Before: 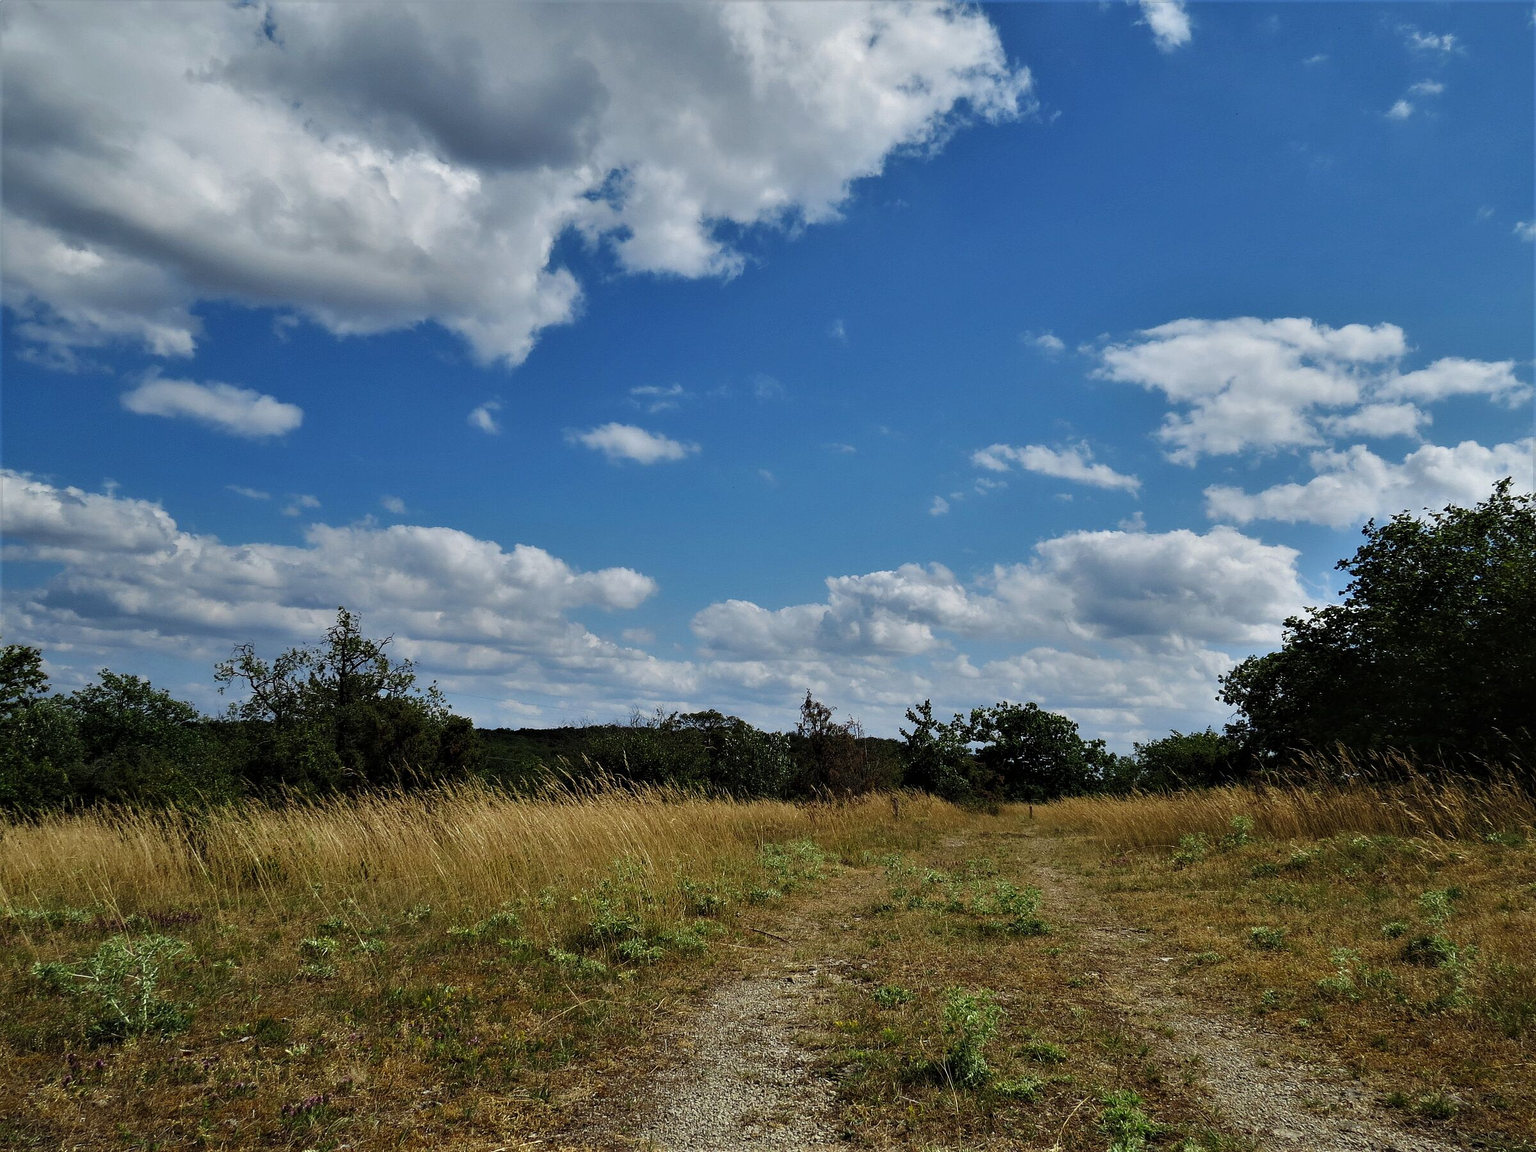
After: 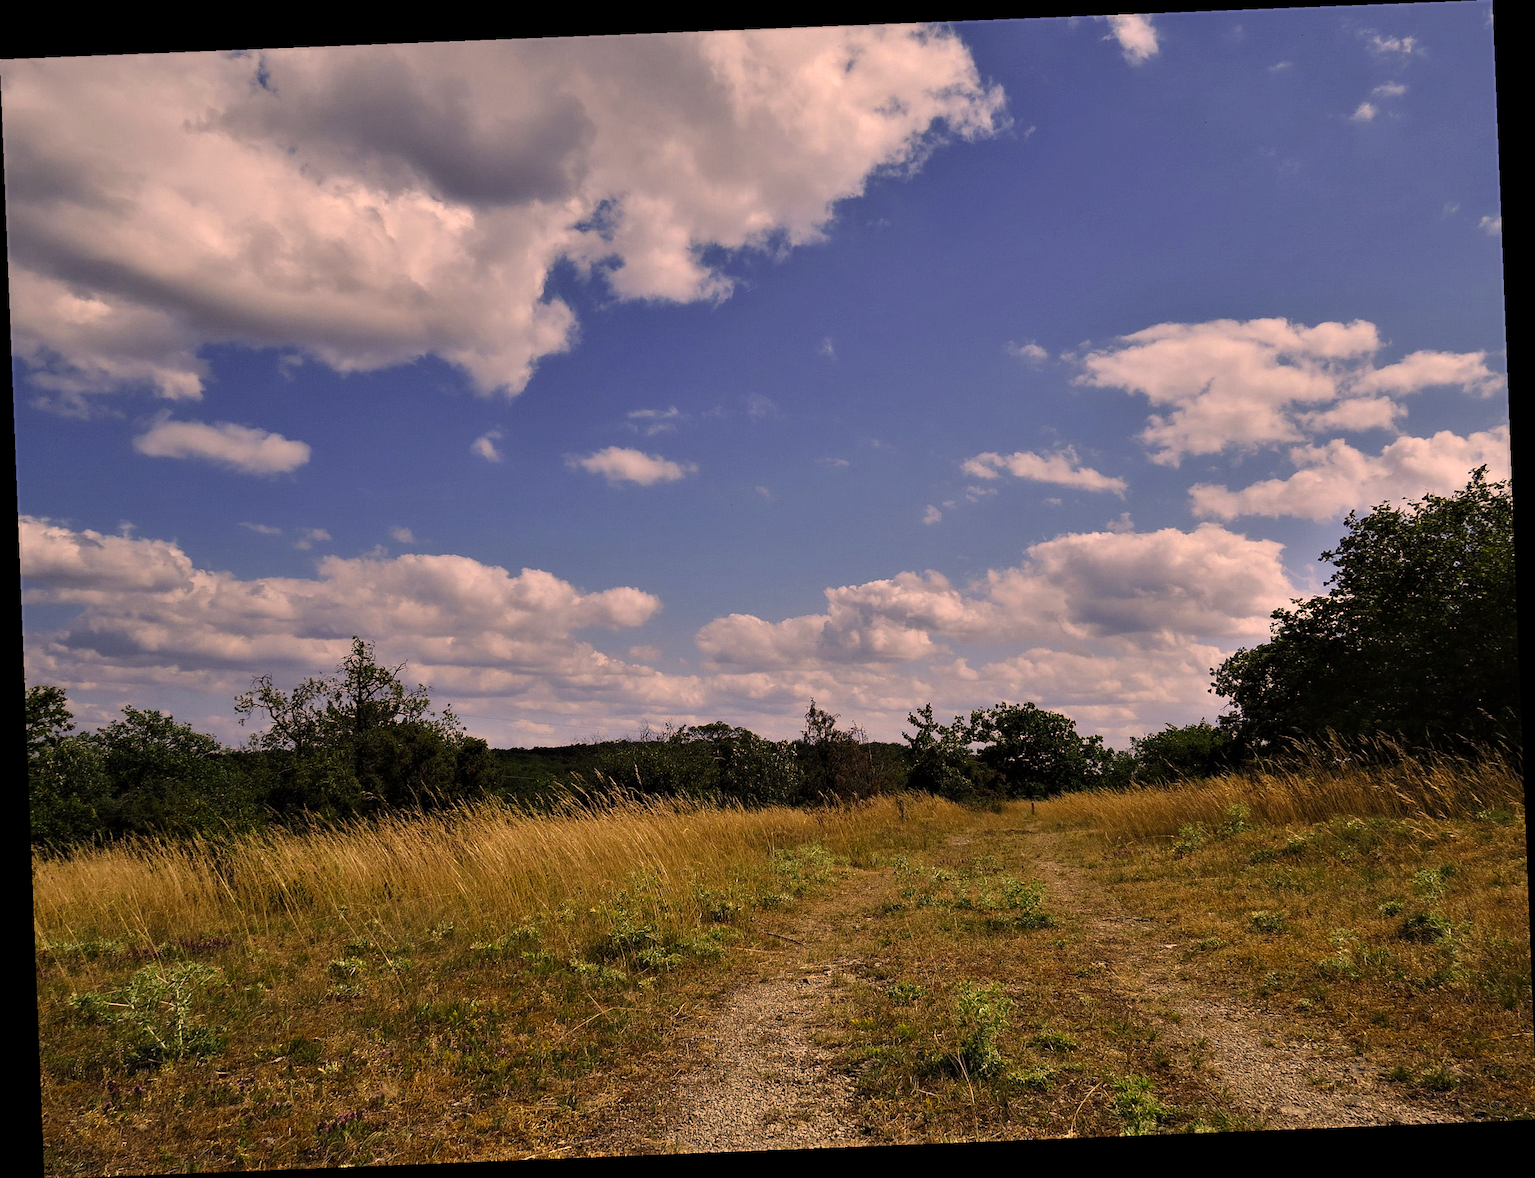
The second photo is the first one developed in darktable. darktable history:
color correction: highlights a* 21.88, highlights b* 22.25
rotate and perspective: rotation -2.29°, automatic cropping off
